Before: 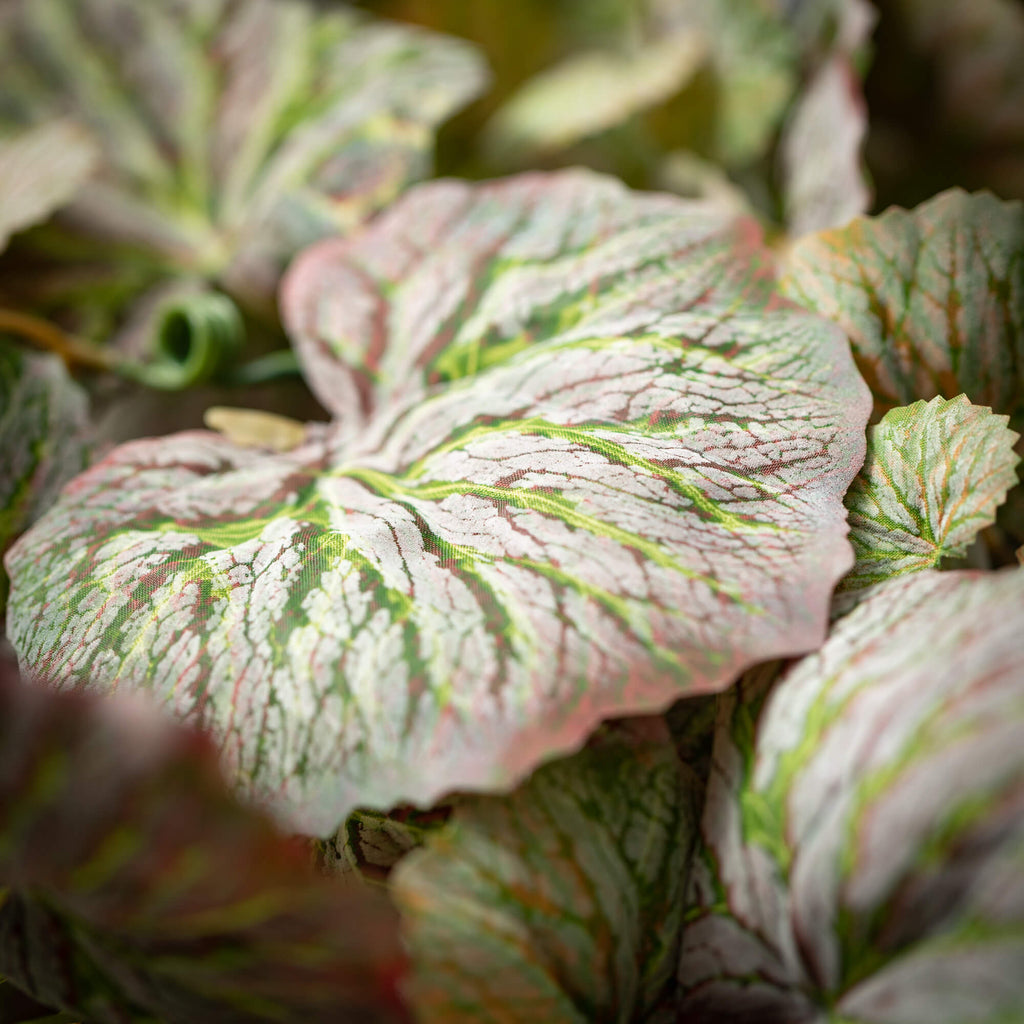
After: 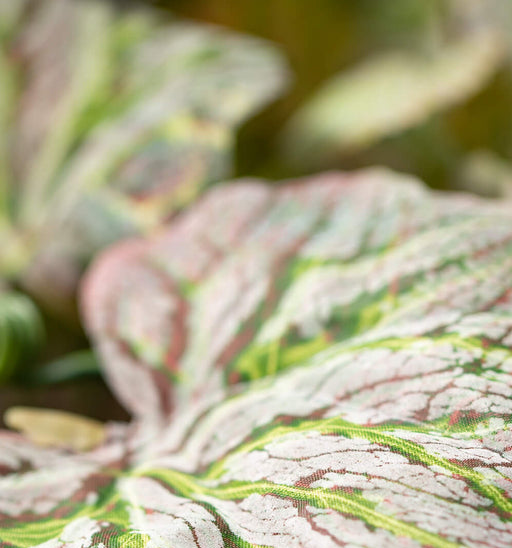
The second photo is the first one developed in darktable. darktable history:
crop: left 19.556%, right 30.401%, bottom 46.458%
white balance: red 1, blue 1
